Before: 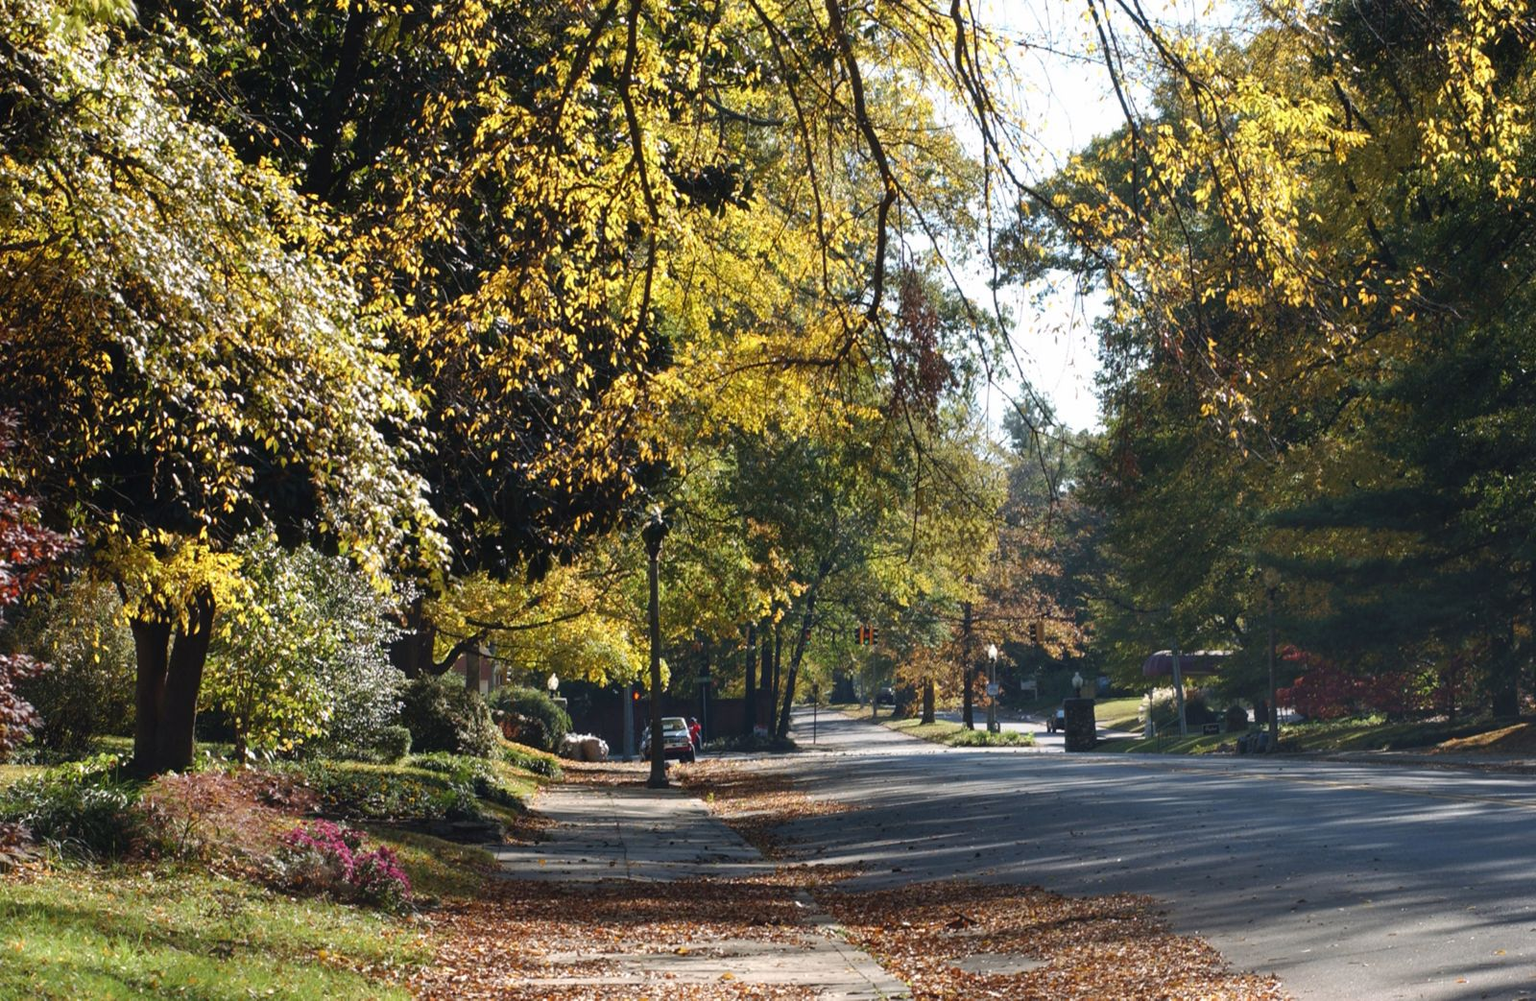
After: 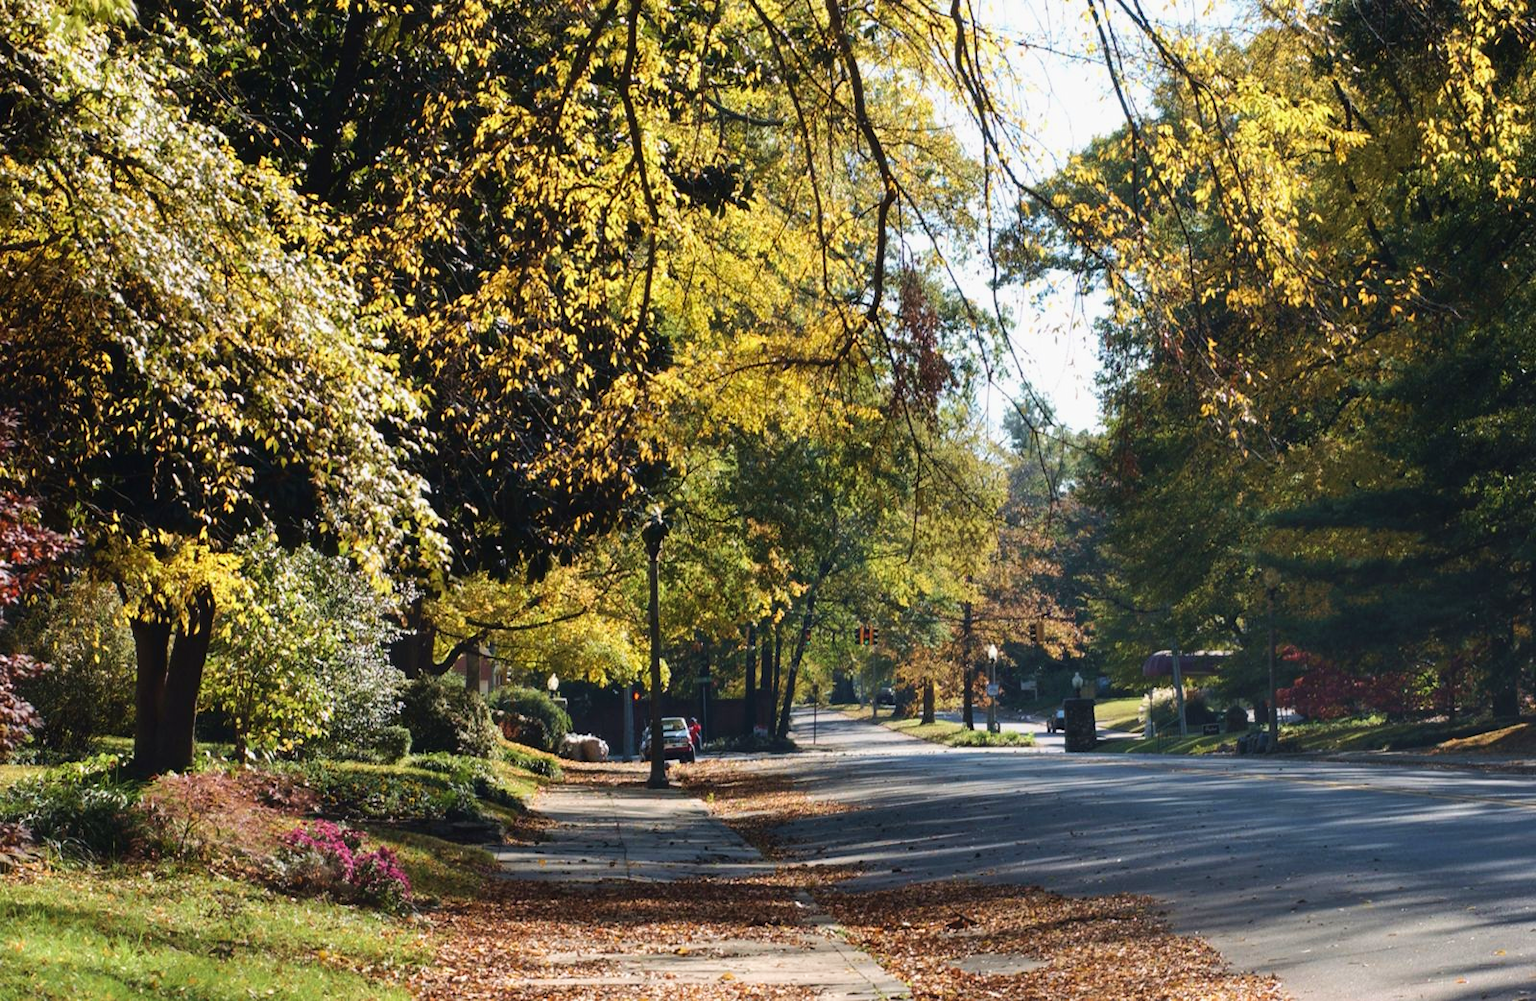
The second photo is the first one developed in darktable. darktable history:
tone curve: curves: ch0 [(0, 0.008) (0.107, 0.091) (0.283, 0.287) (0.461, 0.498) (0.64, 0.679) (0.822, 0.841) (0.998, 0.978)]; ch1 [(0, 0) (0.316, 0.349) (0.466, 0.442) (0.502, 0.5) (0.527, 0.519) (0.561, 0.553) (0.608, 0.629) (0.669, 0.704) (0.859, 0.899) (1, 1)]; ch2 [(0, 0) (0.33, 0.301) (0.421, 0.443) (0.473, 0.498) (0.502, 0.504) (0.522, 0.525) (0.592, 0.61) (0.705, 0.7) (1, 1)], color space Lab, linked channels, preserve colors none
velvia: on, module defaults
